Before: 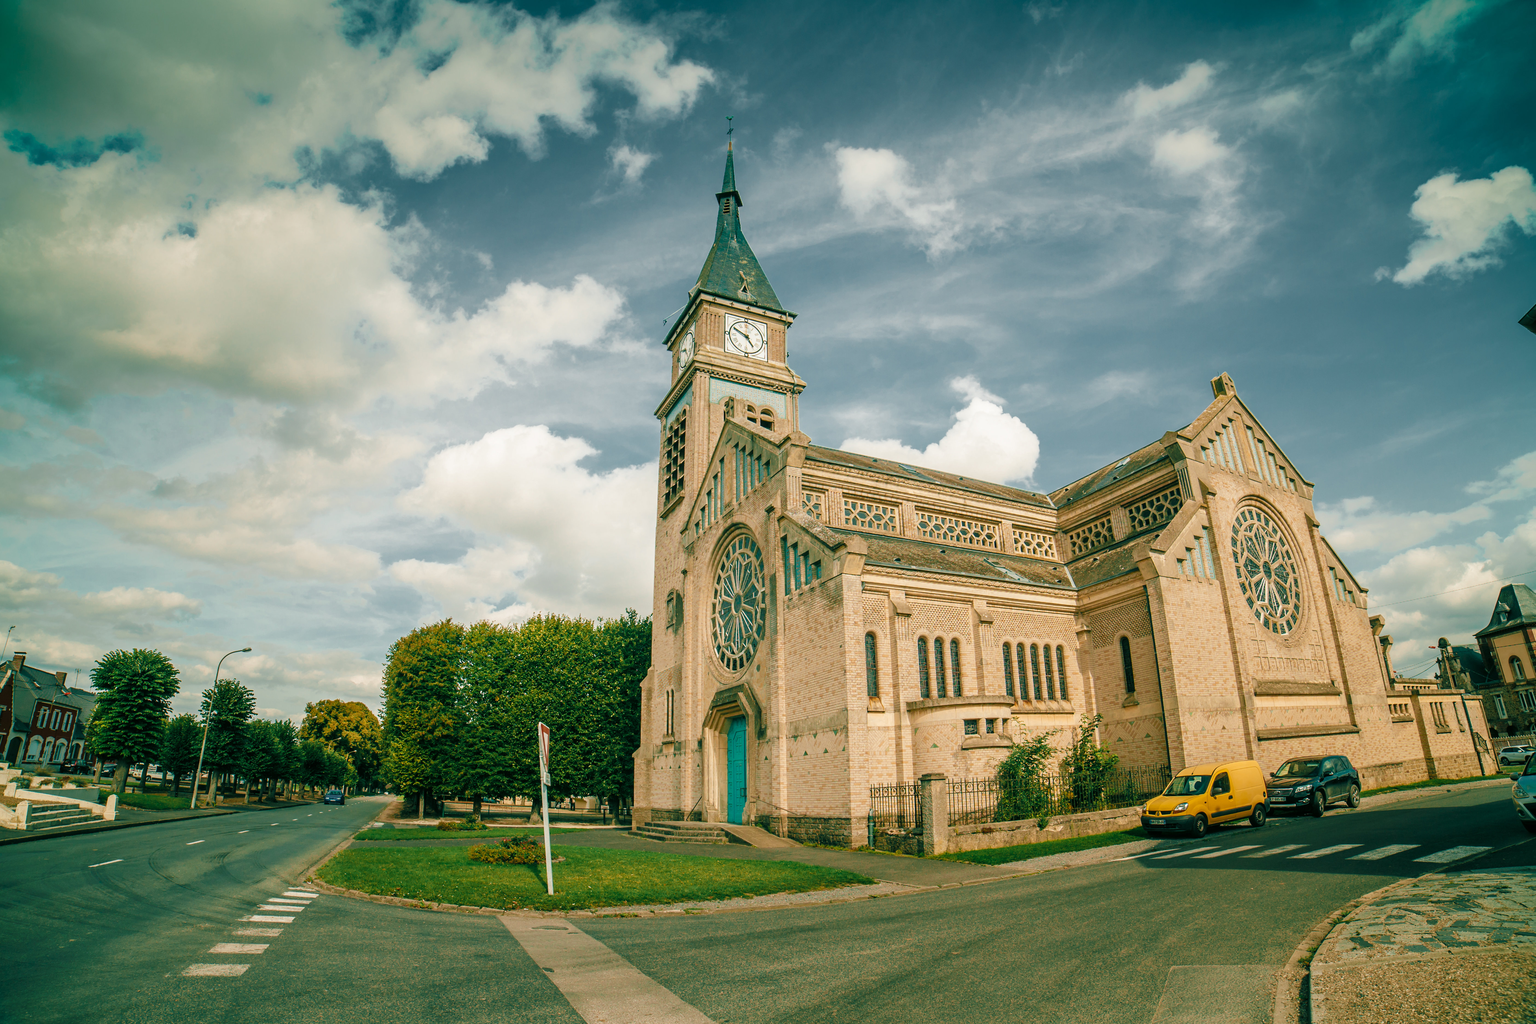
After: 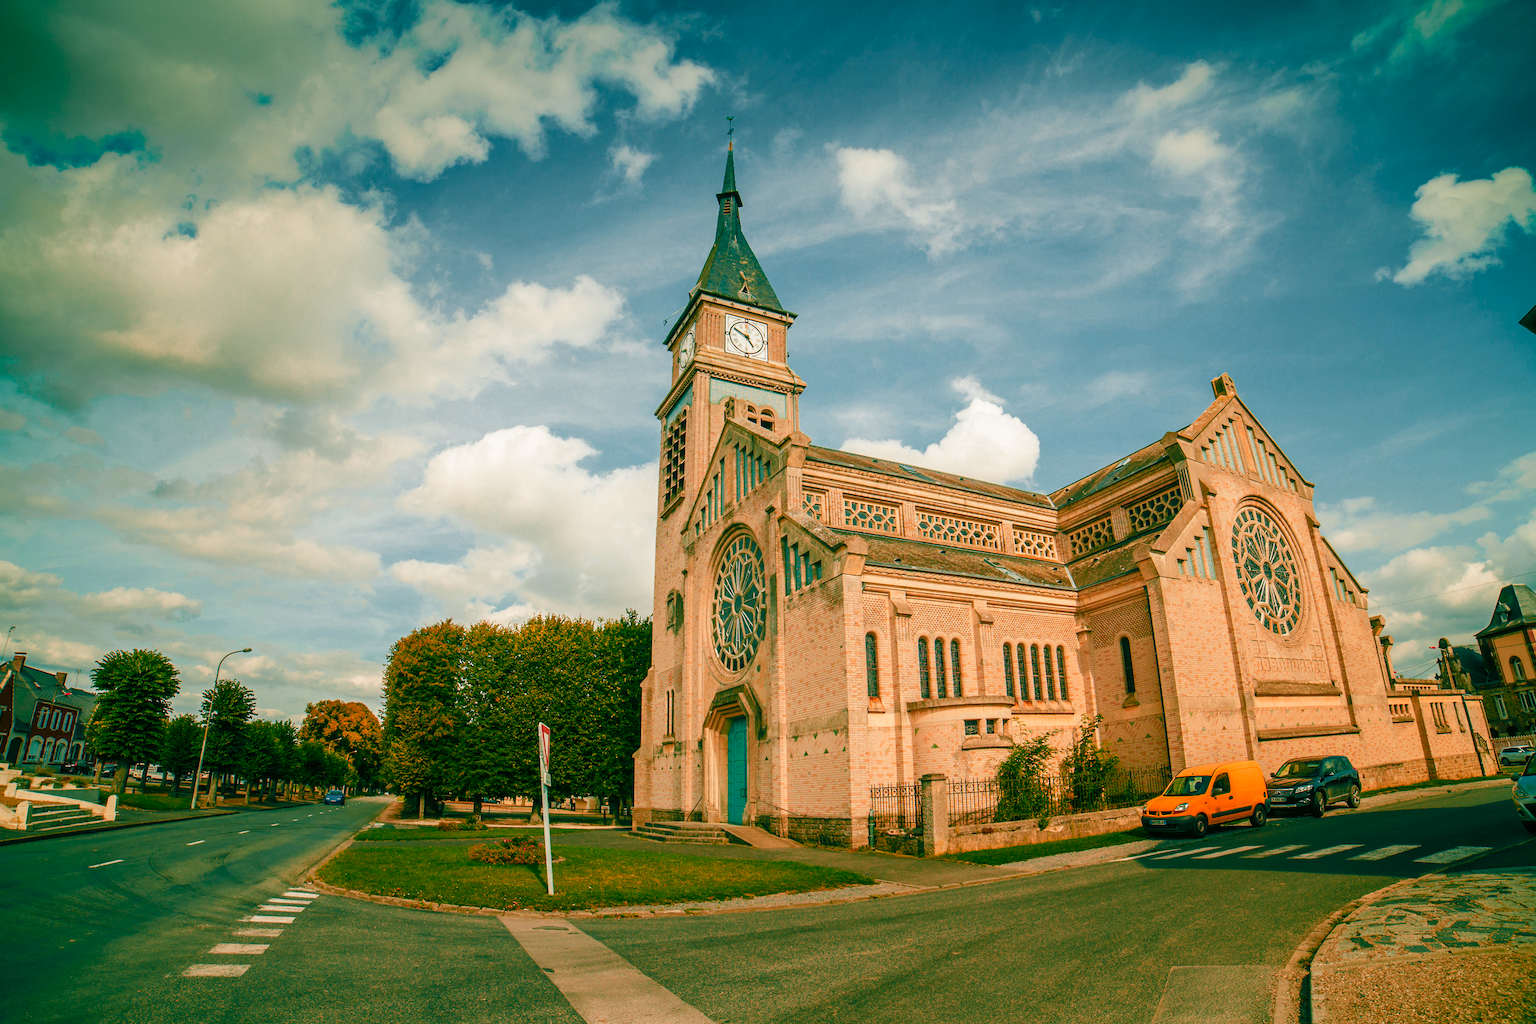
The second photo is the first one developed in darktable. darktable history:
tone equalizer: edges refinement/feathering 500, mask exposure compensation -1.57 EV, preserve details no
color zones: curves: ch0 [(0.473, 0.374) (0.742, 0.784)]; ch1 [(0.354, 0.737) (0.742, 0.705)]; ch2 [(0.318, 0.421) (0.758, 0.532)]
